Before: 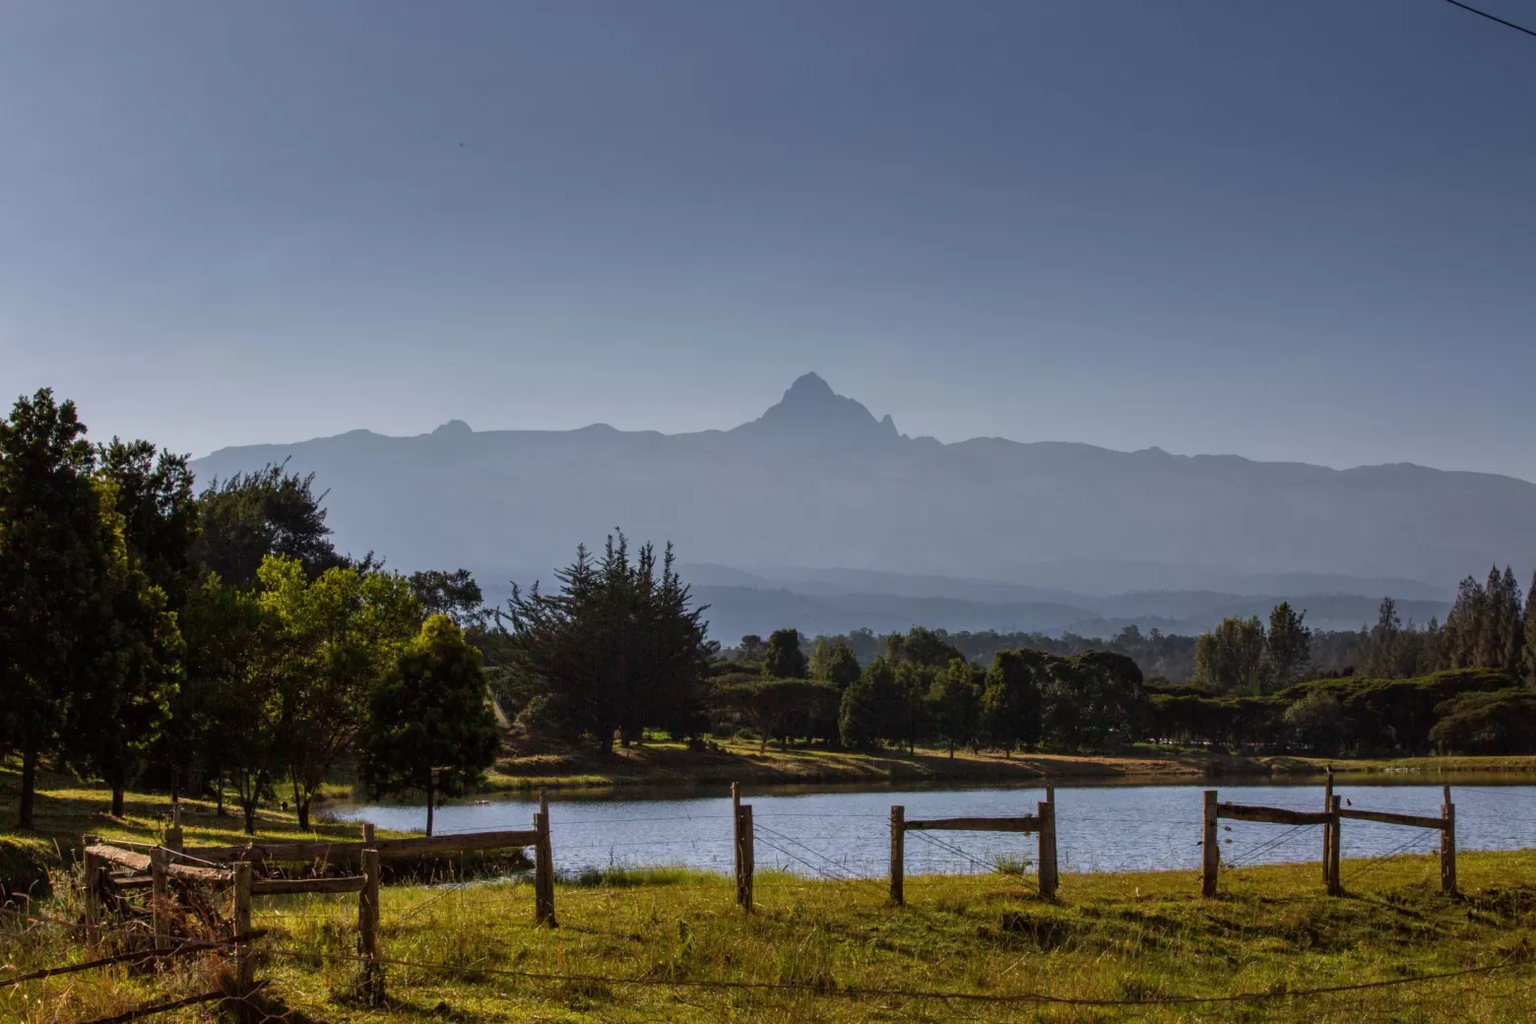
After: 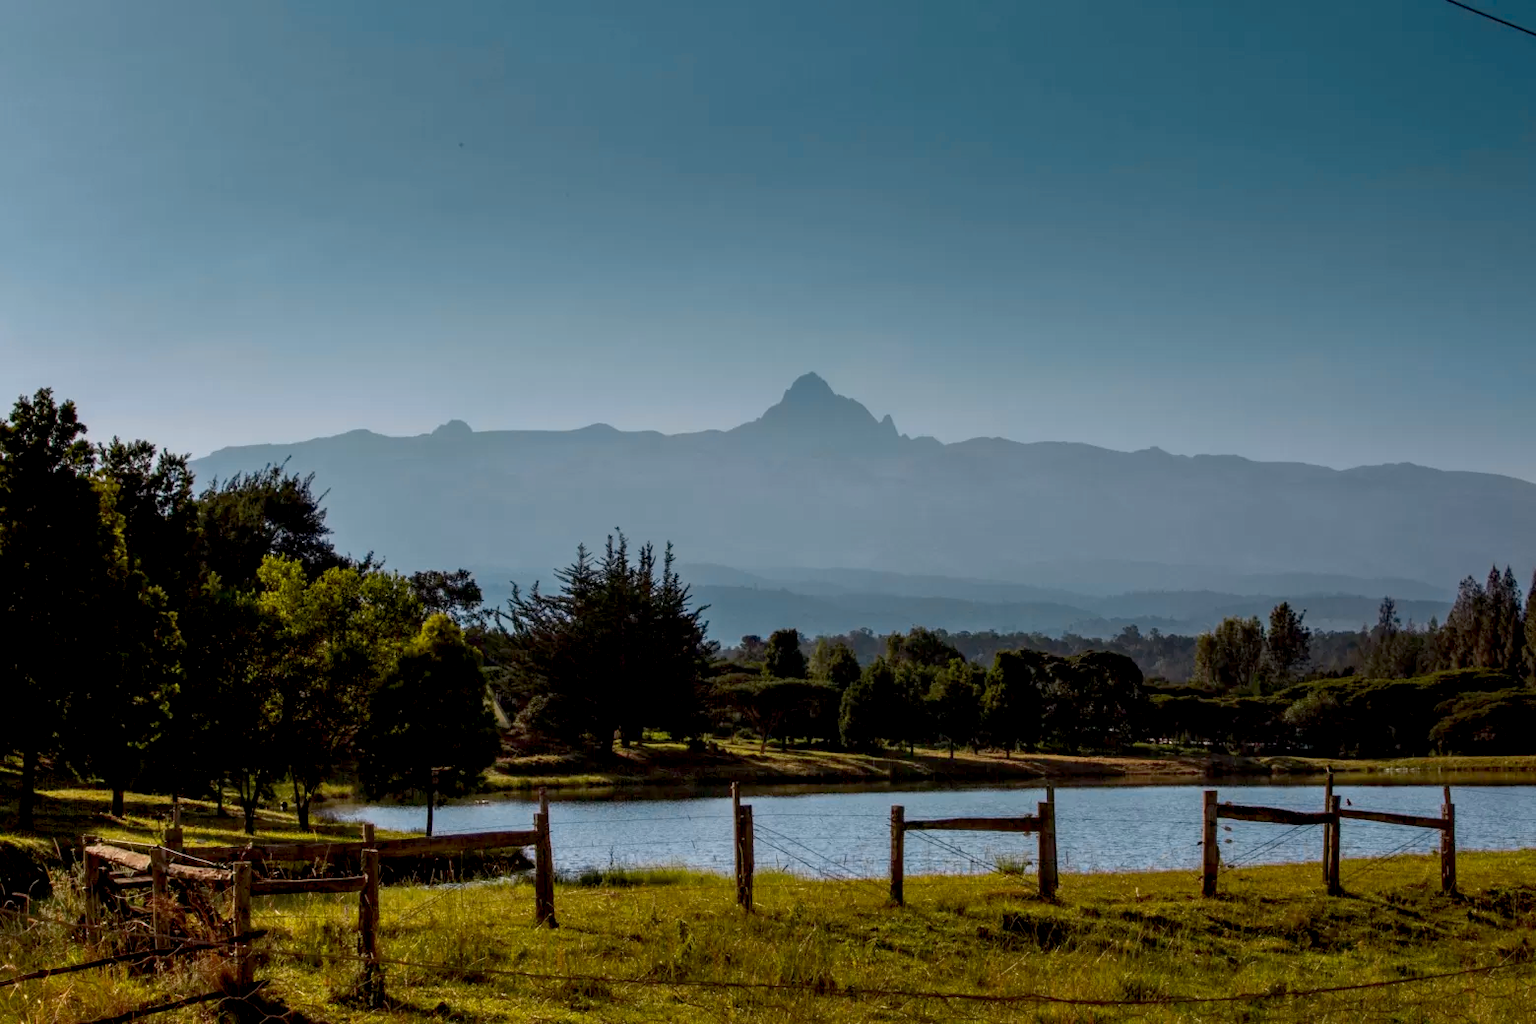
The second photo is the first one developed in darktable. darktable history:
exposure: black level correction 0.01, exposure 0.016 EV, compensate highlight preservation false
color zones: curves: ch0 [(0.254, 0.492) (0.724, 0.62)]; ch1 [(0.25, 0.528) (0.719, 0.796)]; ch2 [(0, 0.472) (0.25, 0.5) (0.73, 0.184)]
